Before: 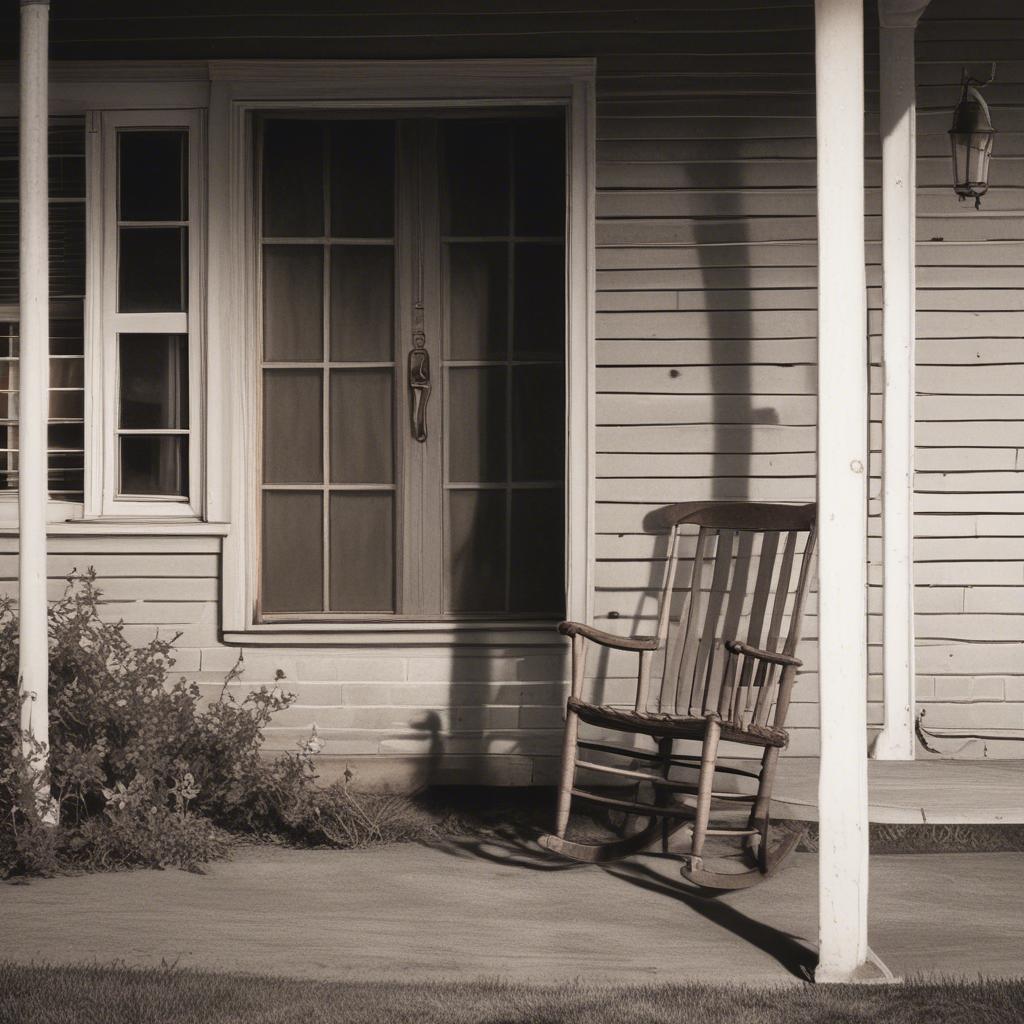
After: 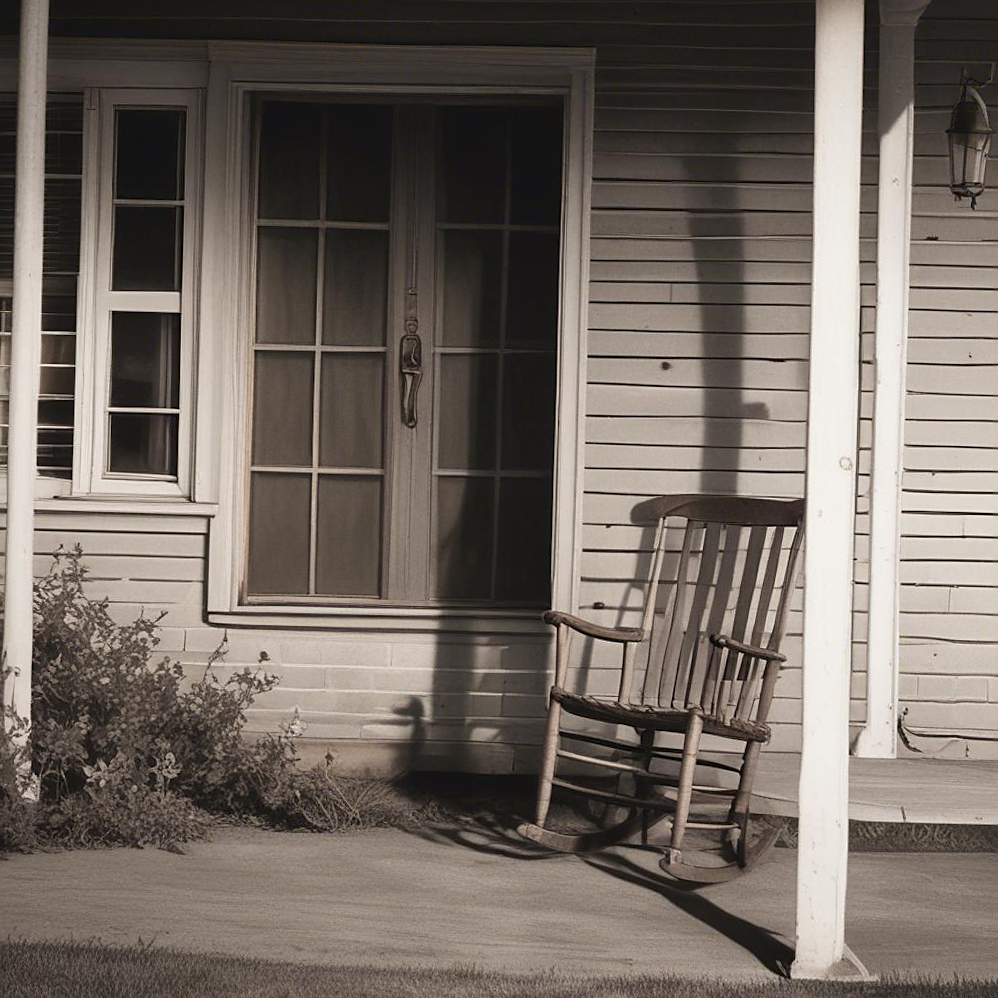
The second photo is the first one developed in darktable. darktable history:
crop and rotate: angle -1.49°
sharpen: radius 1.893, amount 0.416, threshold 1.36
